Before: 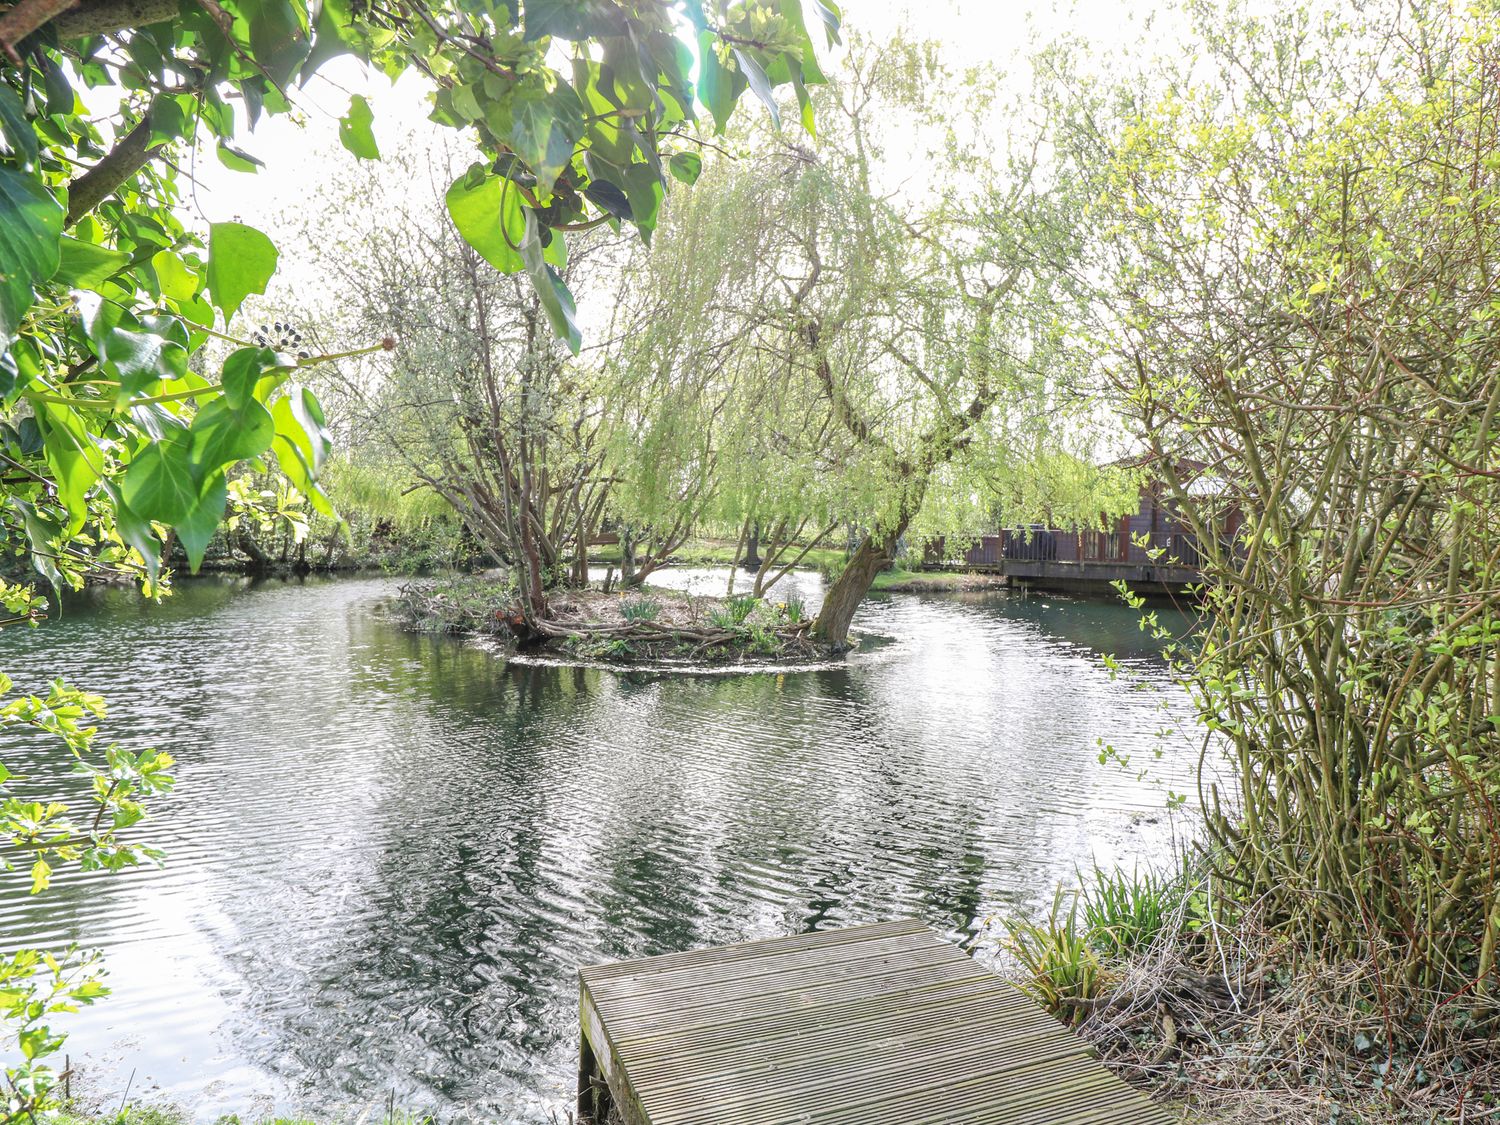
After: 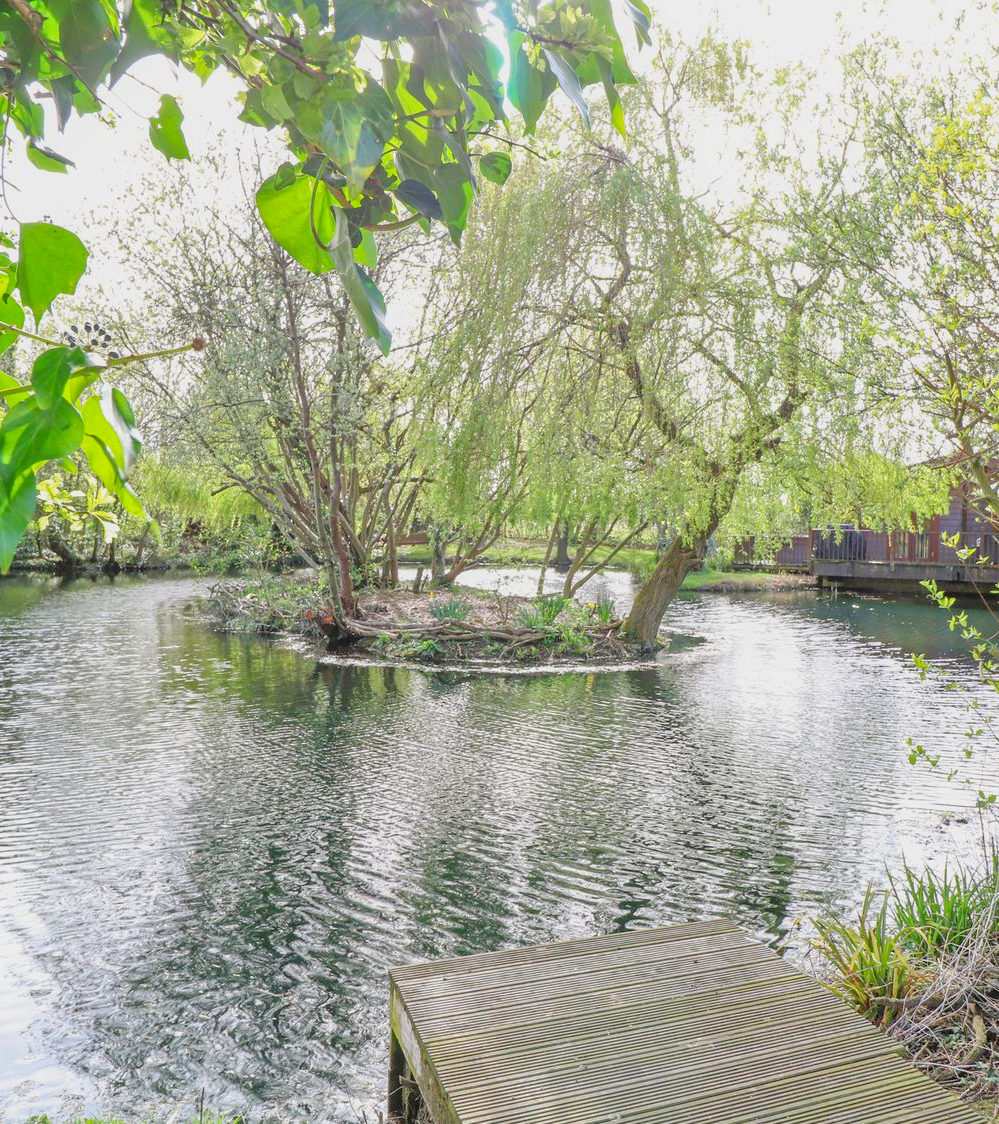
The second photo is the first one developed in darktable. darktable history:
crop and rotate: left 12.673%, right 20.66%
exposure: exposure 0.74 EV, compensate highlight preservation false
color contrast: green-magenta contrast 1.2, blue-yellow contrast 1.2
tone equalizer: -8 EV -0.002 EV, -7 EV 0.005 EV, -6 EV -0.008 EV, -5 EV 0.007 EV, -4 EV -0.042 EV, -3 EV -0.233 EV, -2 EV -0.662 EV, -1 EV -0.983 EV, +0 EV -0.969 EV, smoothing diameter 2%, edges refinement/feathering 20, mask exposure compensation -1.57 EV, filter diffusion 5
